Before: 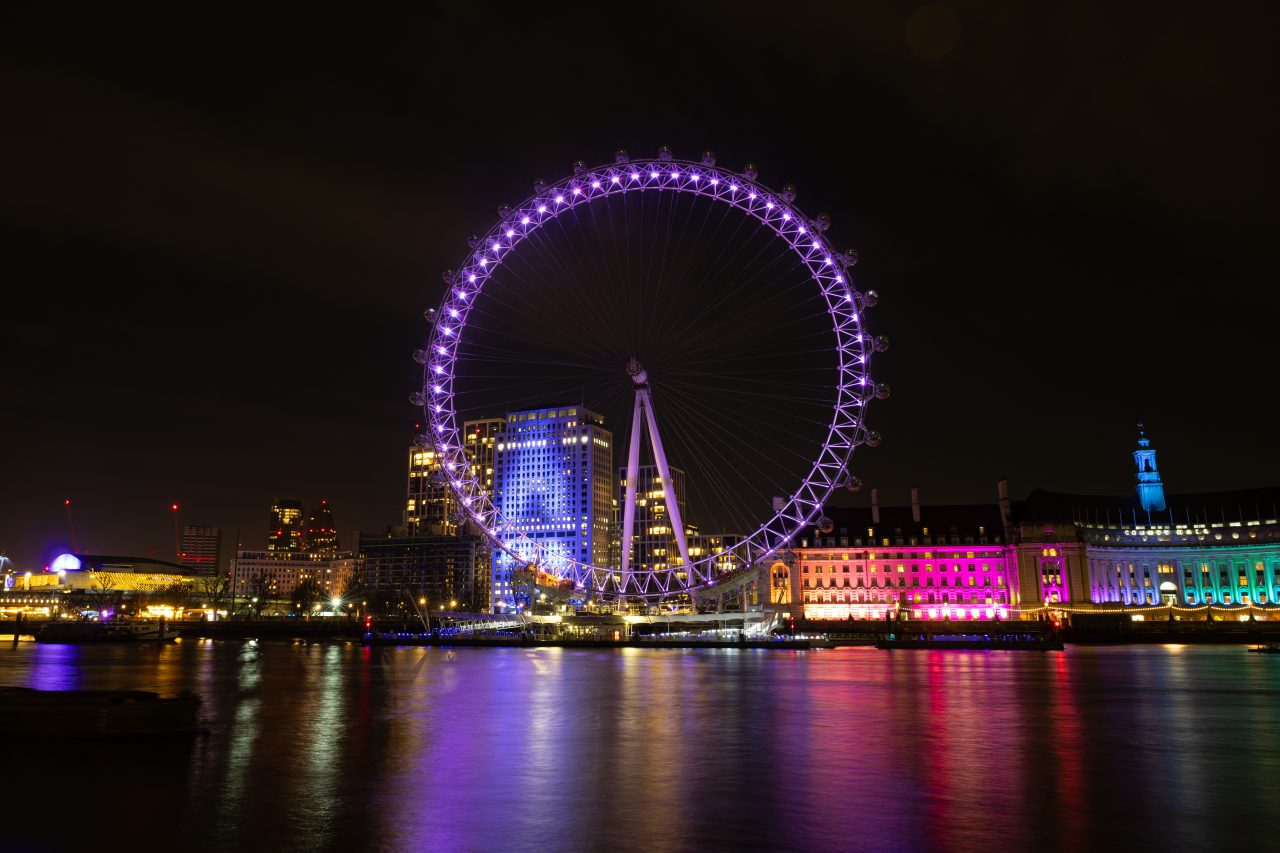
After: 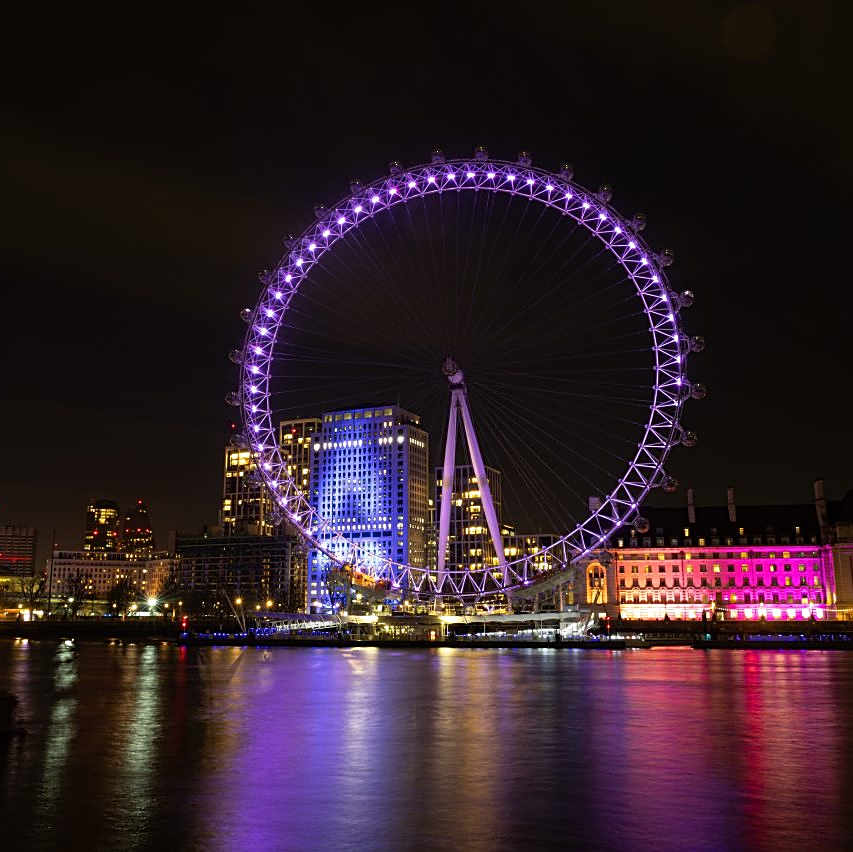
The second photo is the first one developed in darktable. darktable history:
sharpen: on, module defaults
crop and rotate: left 14.436%, right 18.898%
